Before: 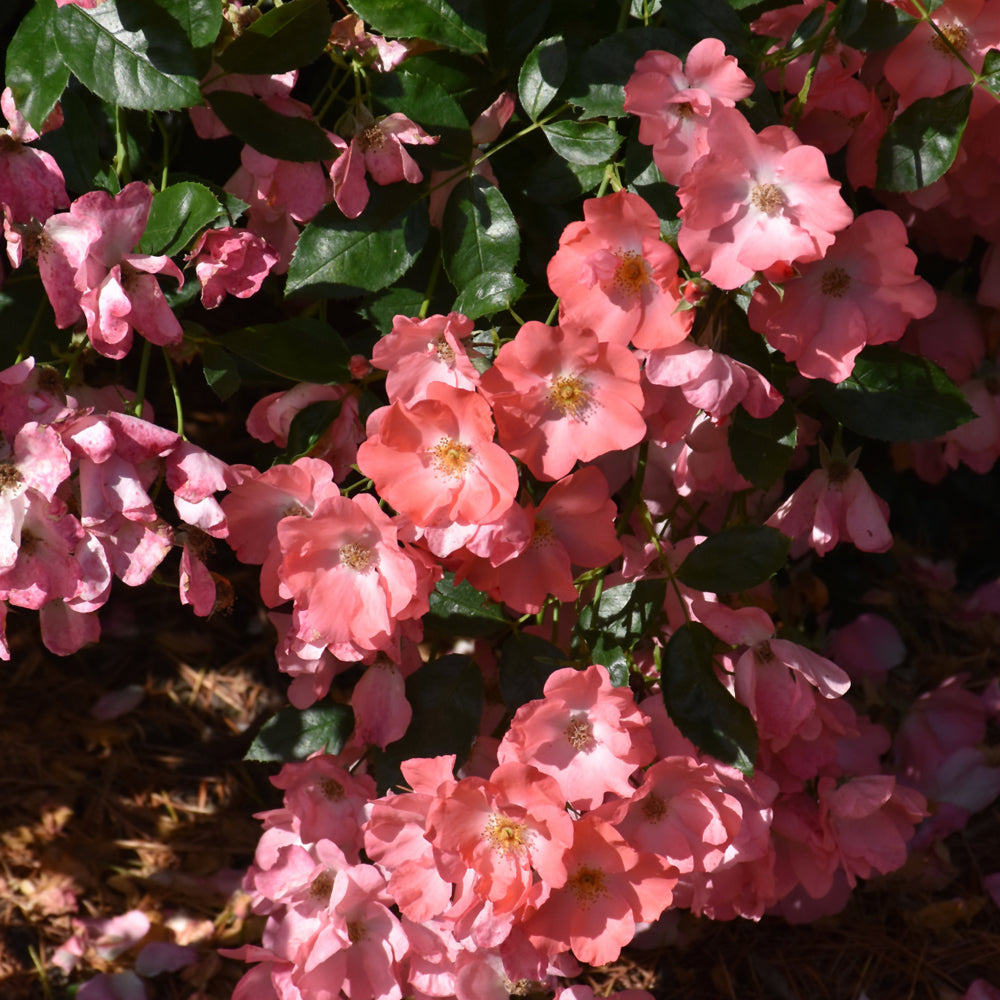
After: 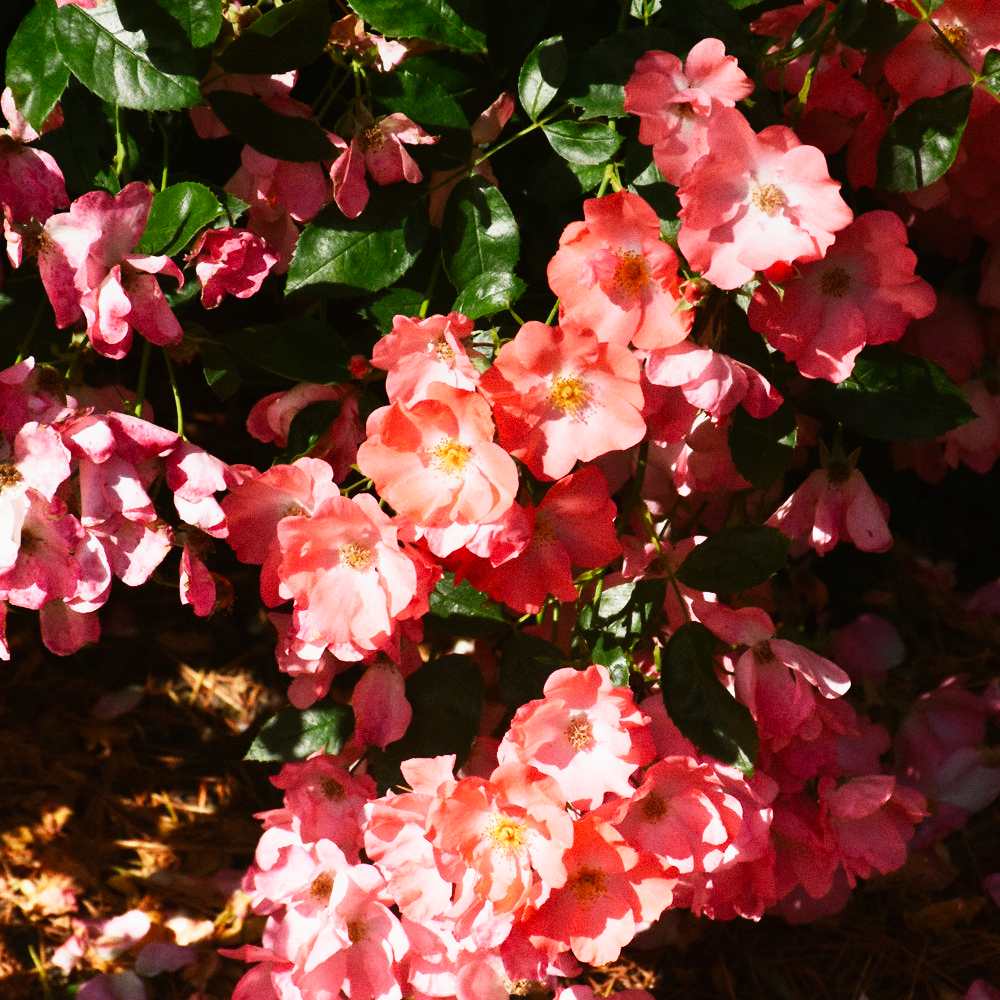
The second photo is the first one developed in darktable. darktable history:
color balance: mode lift, gamma, gain (sRGB), lift [1.04, 1, 1, 0.97], gamma [1.01, 1, 1, 0.97], gain [0.96, 1, 1, 0.97]
graduated density: on, module defaults
grain: coarseness 0.47 ISO
exposure: black level correction 0, exposure 0.9 EV, compensate highlight preservation false
contrast equalizer: octaves 7, y [[0.6 ×6], [0.55 ×6], [0 ×6], [0 ×6], [0 ×6]], mix -0.3
sigmoid: contrast 1.93, skew 0.29, preserve hue 0%
